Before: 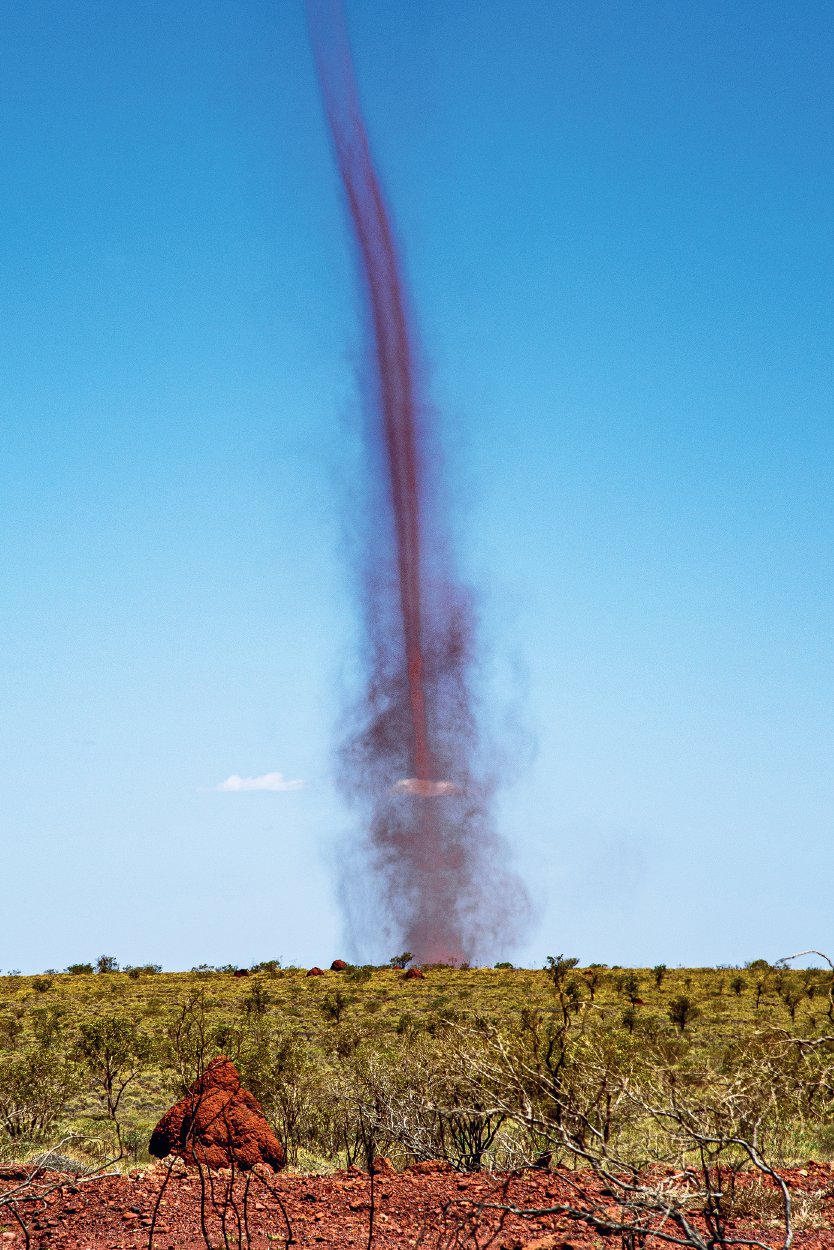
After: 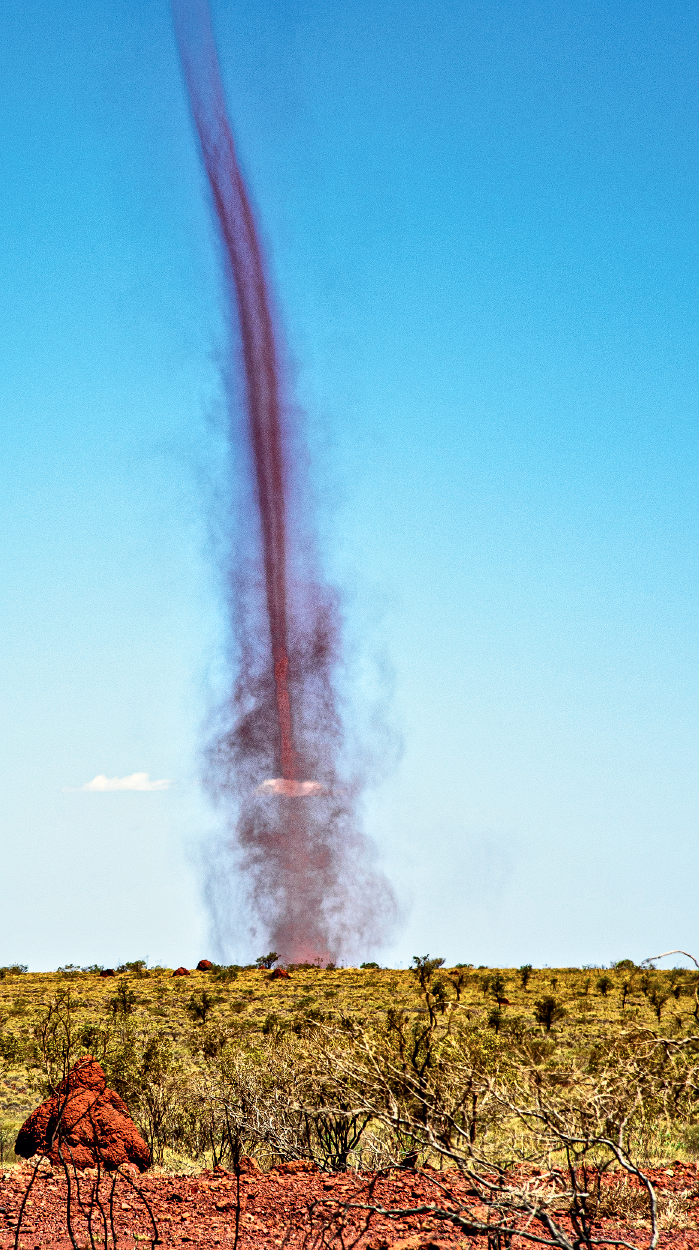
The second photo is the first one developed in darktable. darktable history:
crop: left 16.145%
tone curve: curves: ch0 [(0, 0) (0.004, 0.001) (0.133, 0.112) (0.325, 0.362) (0.832, 0.893) (1, 1)], color space Lab, linked channels, preserve colors none
local contrast: mode bilateral grid, contrast 20, coarseness 19, detail 163%, midtone range 0.2
white balance: red 1.045, blue 0.932
